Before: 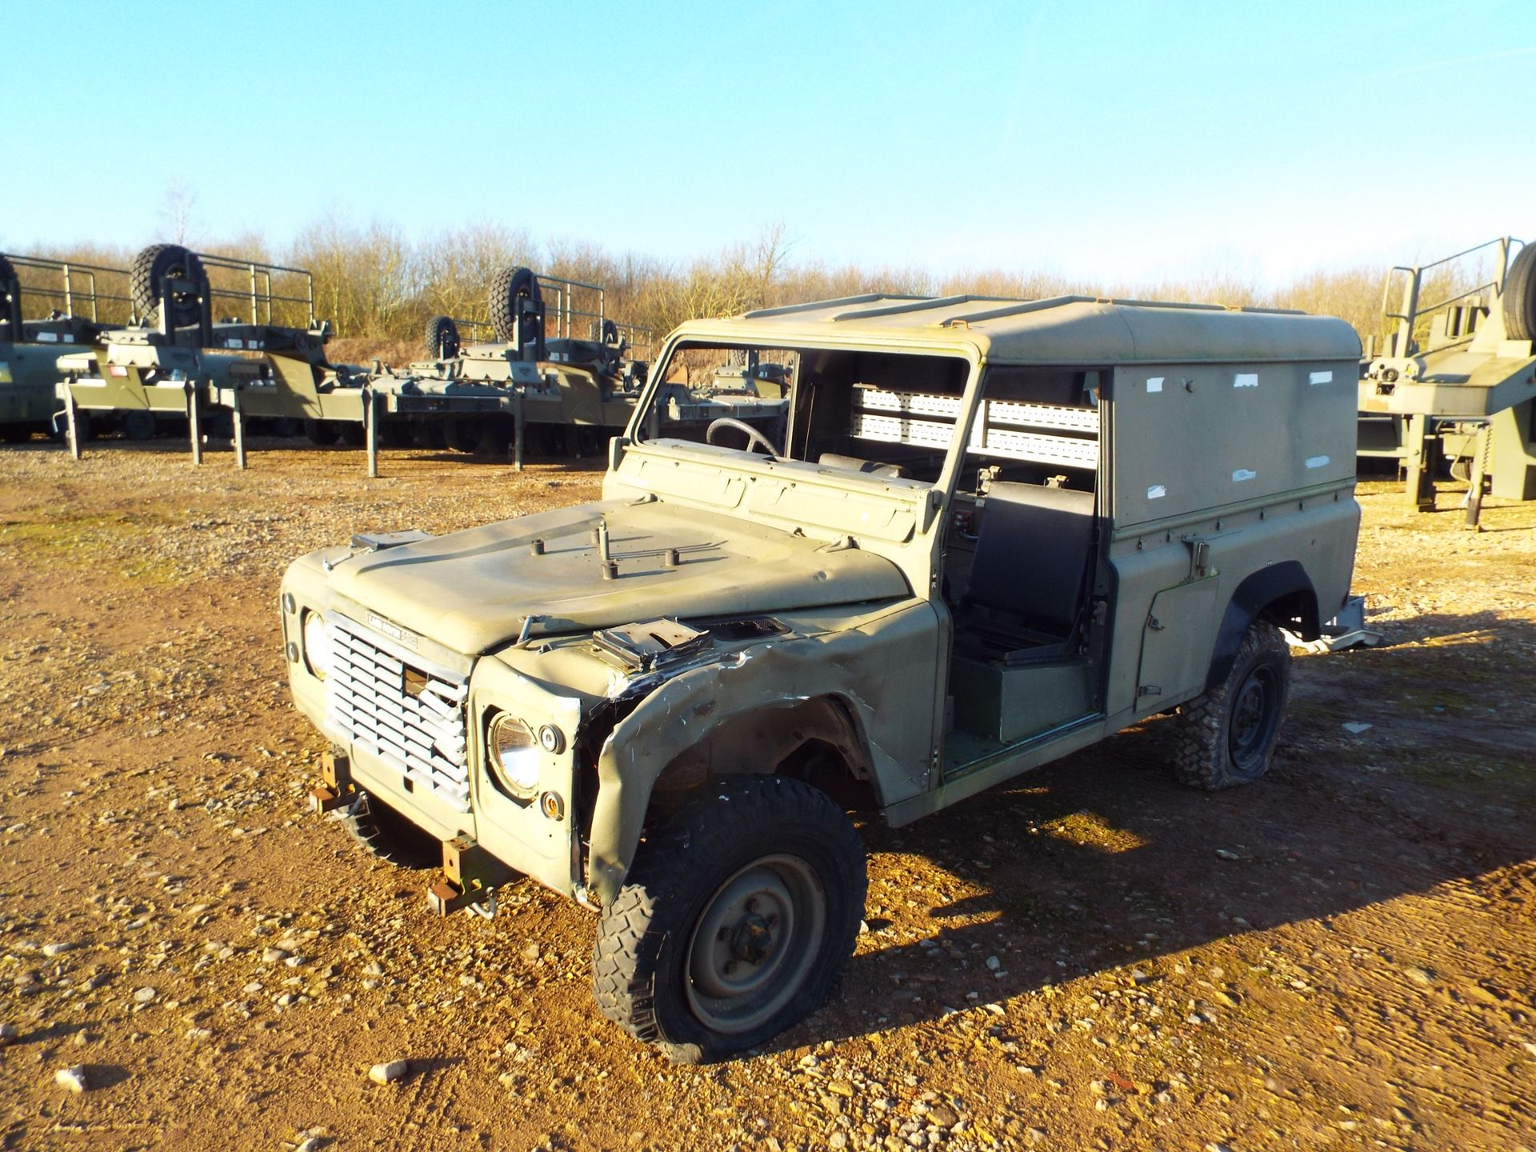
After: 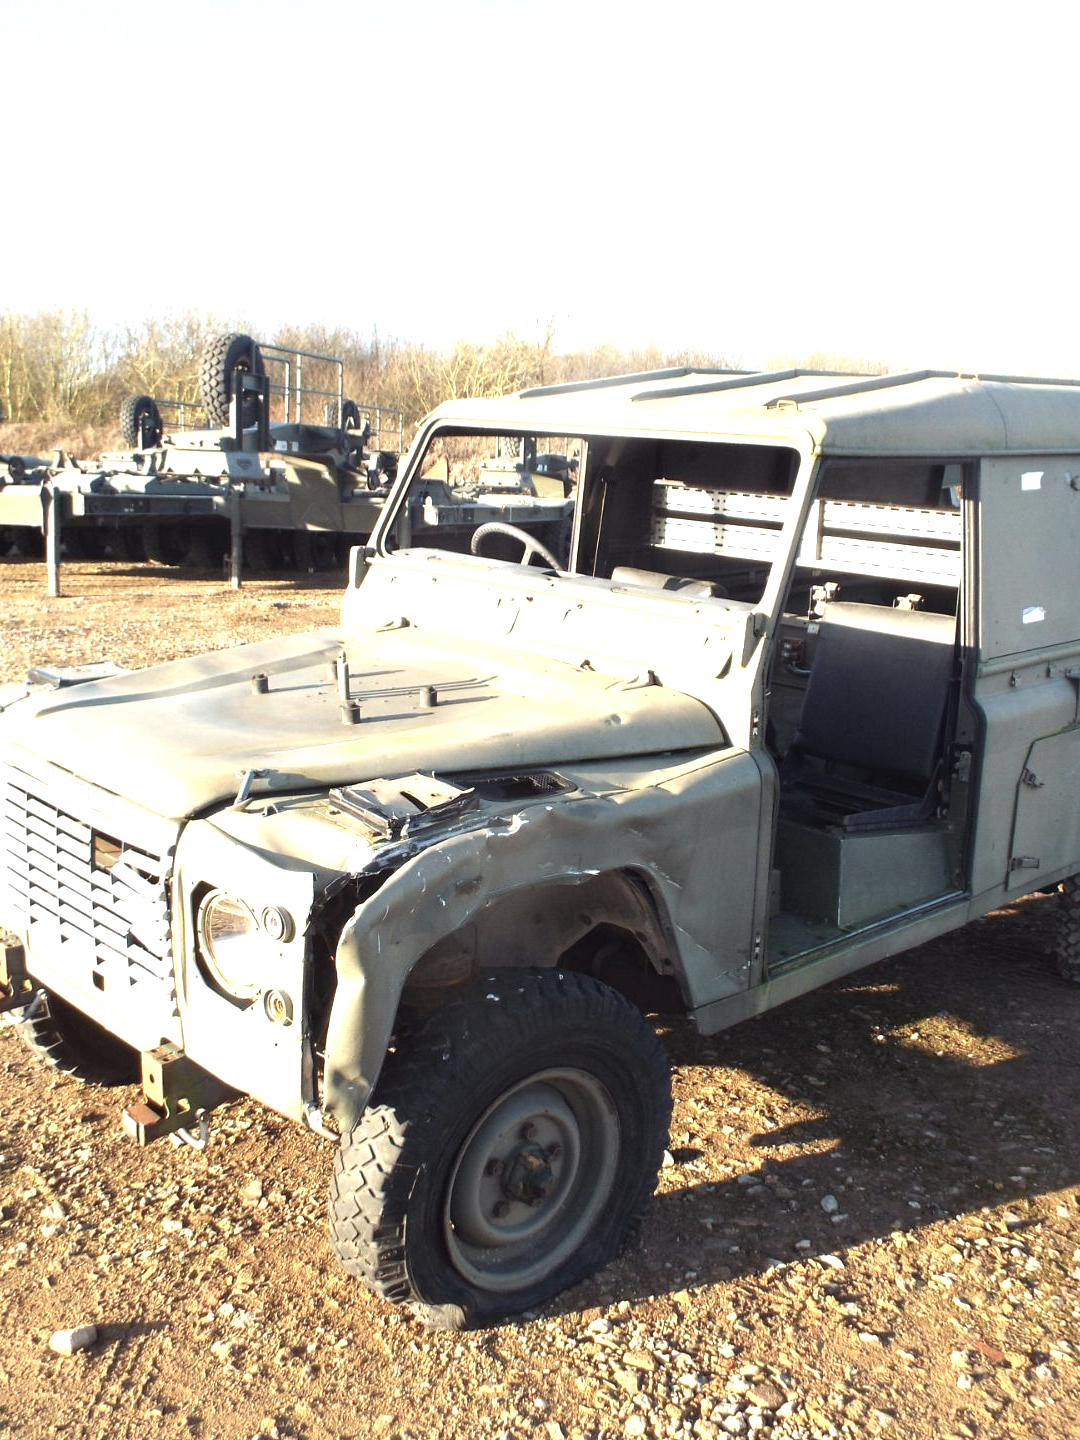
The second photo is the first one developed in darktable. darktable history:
exposure: black level correction 0.001, exposure 0.955 EV, compensate exposure bias true, compensate highlight preservation false
crop: left 21.496%, right 22.254%
contrast brightness saturation: contrast -0.05, saturation -0.41
